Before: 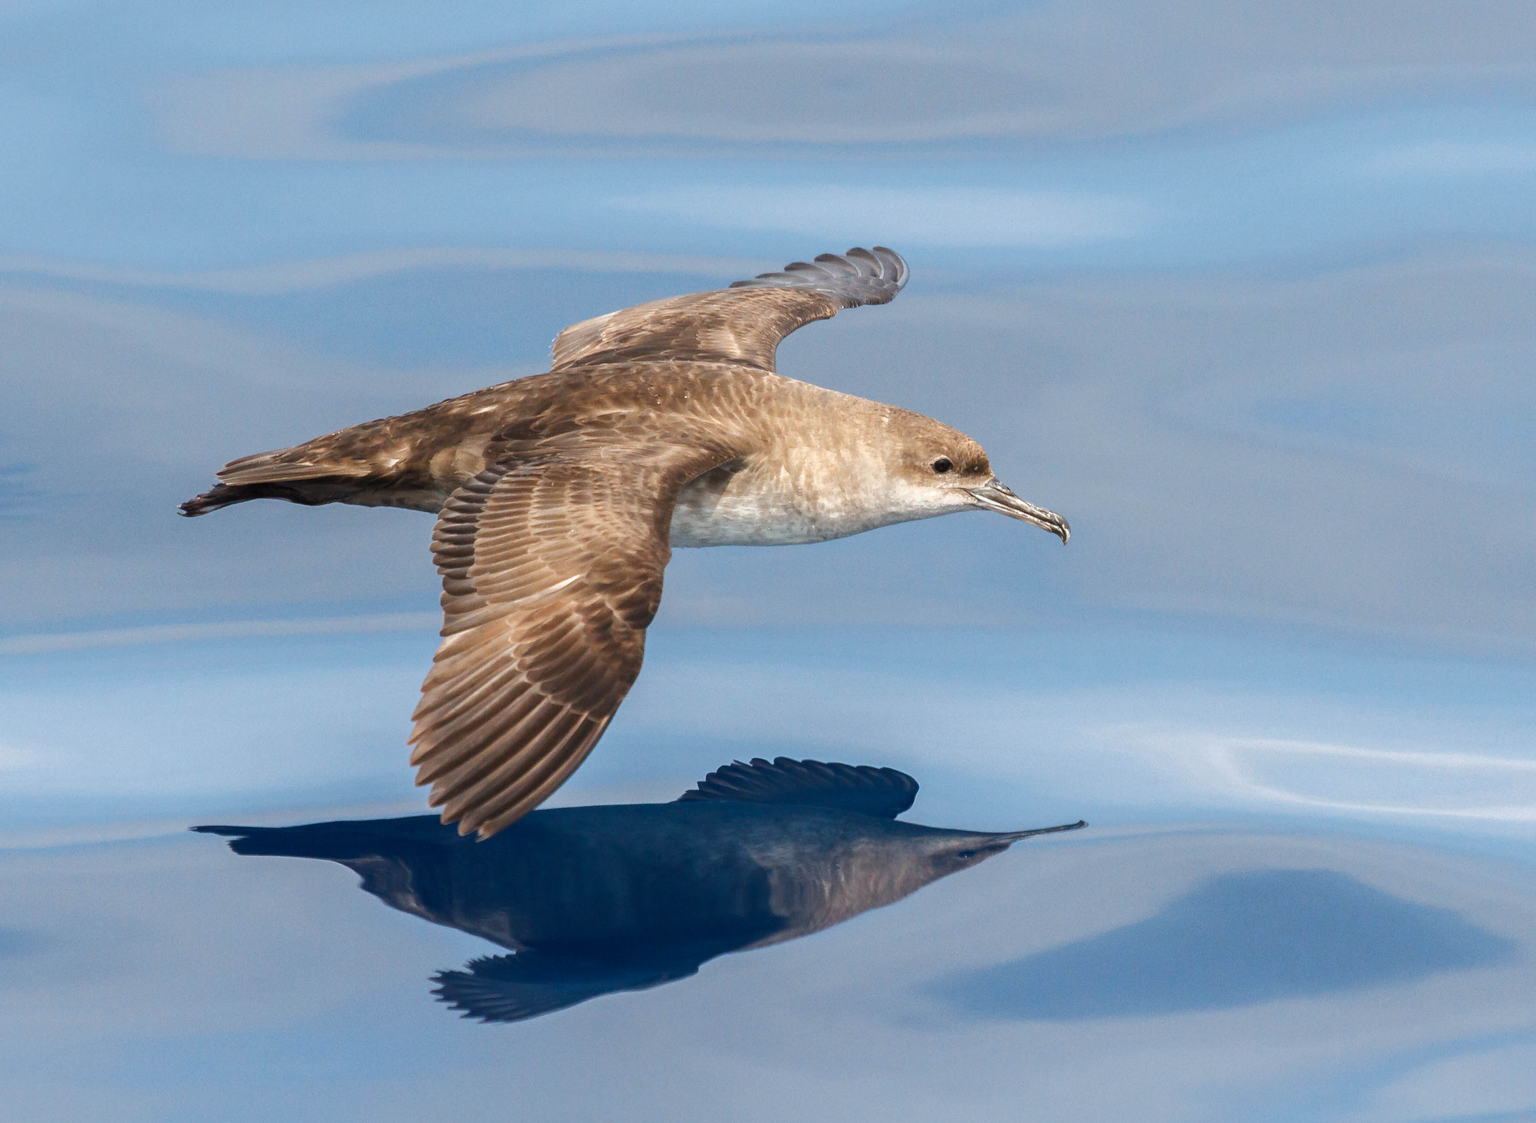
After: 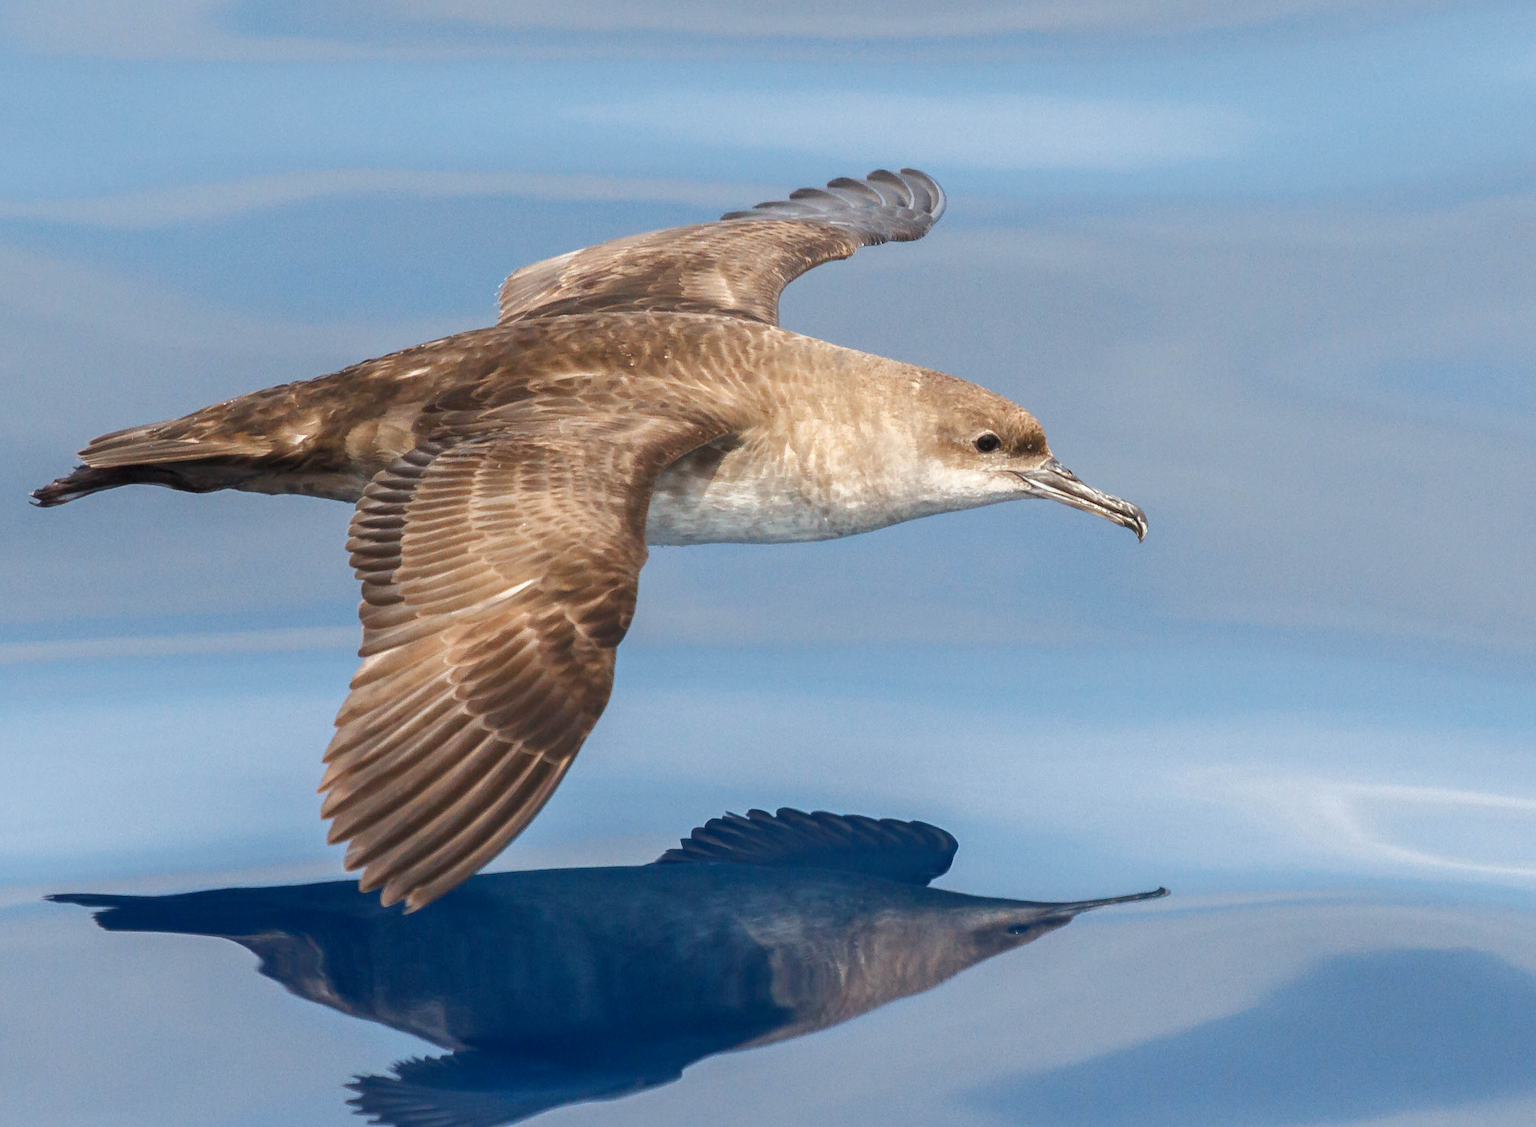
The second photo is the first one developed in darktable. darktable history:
crop and rotate: left 10.07%, top 10.004%, right 10.066%, bottom 9.793%
shadows and highlights: shadows 43.19, highlights 6.63
